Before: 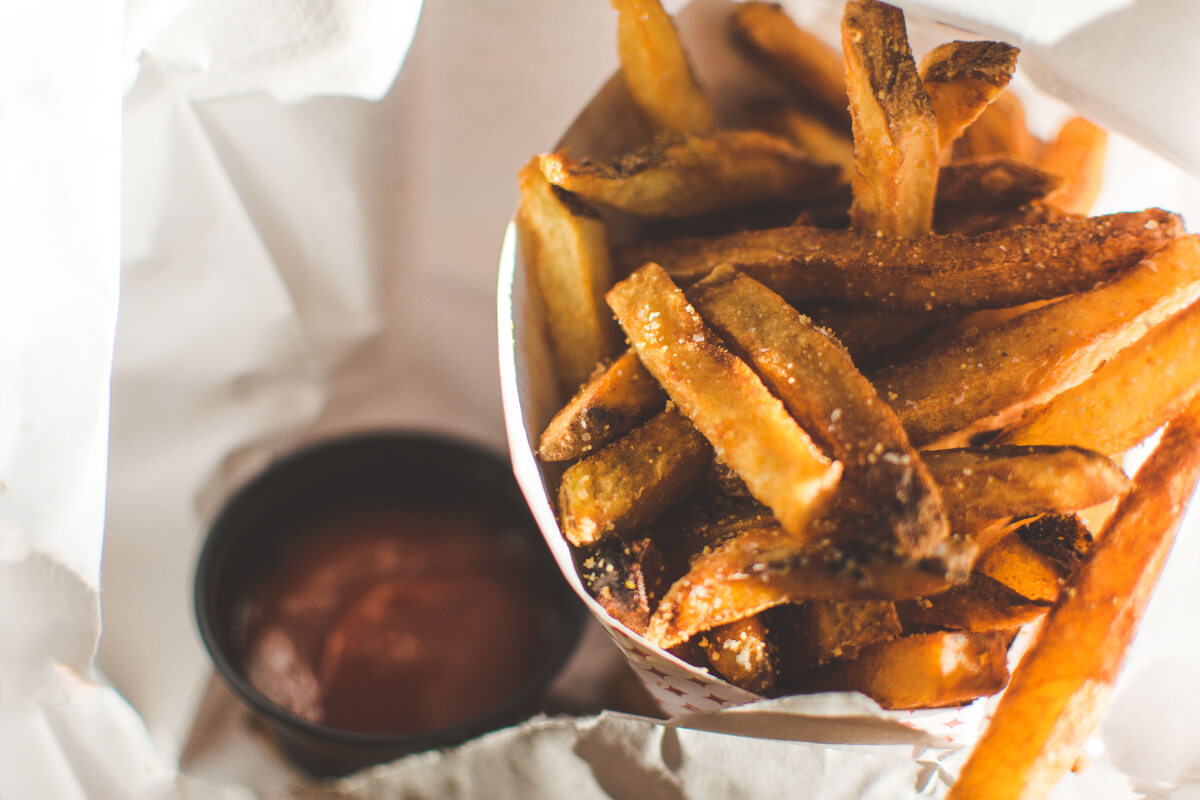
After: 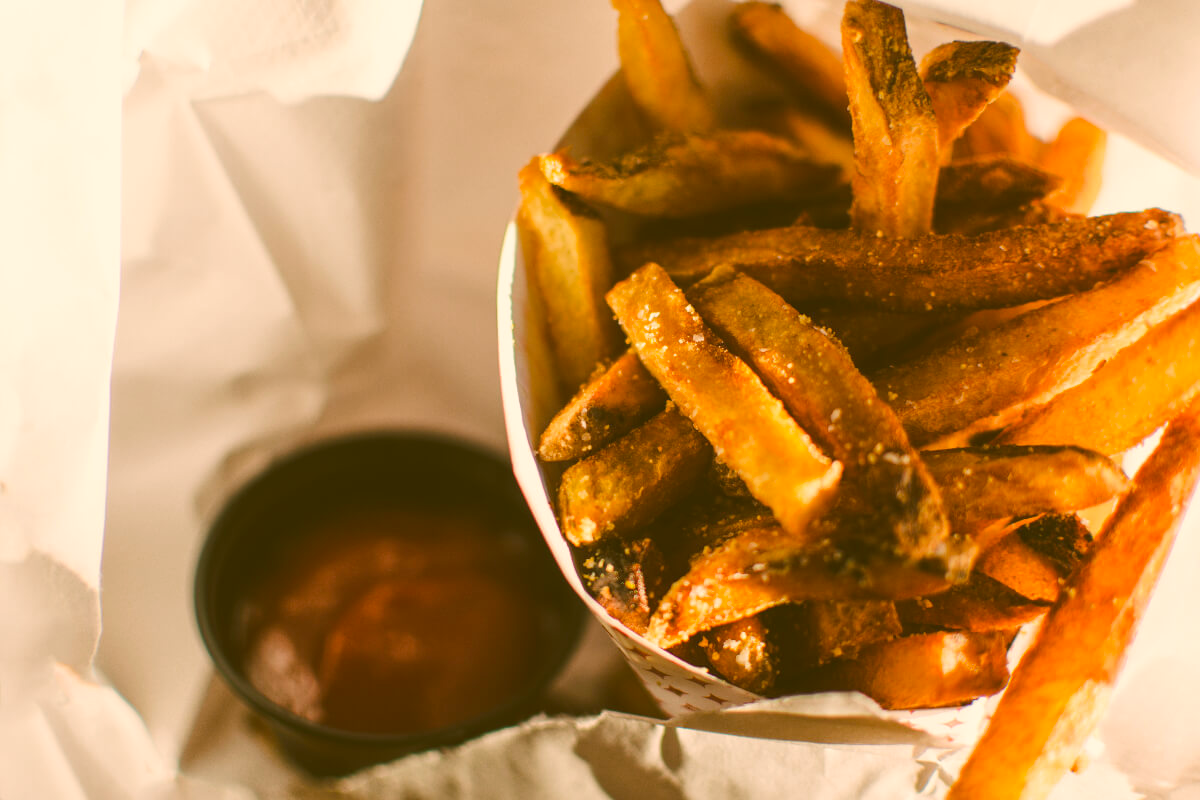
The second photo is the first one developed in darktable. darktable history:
color correction: highlights a* 8.98, highlights b* 15.09, shadows a* -0.49, shadows b* 26.52
vibrance: on, module defaults
